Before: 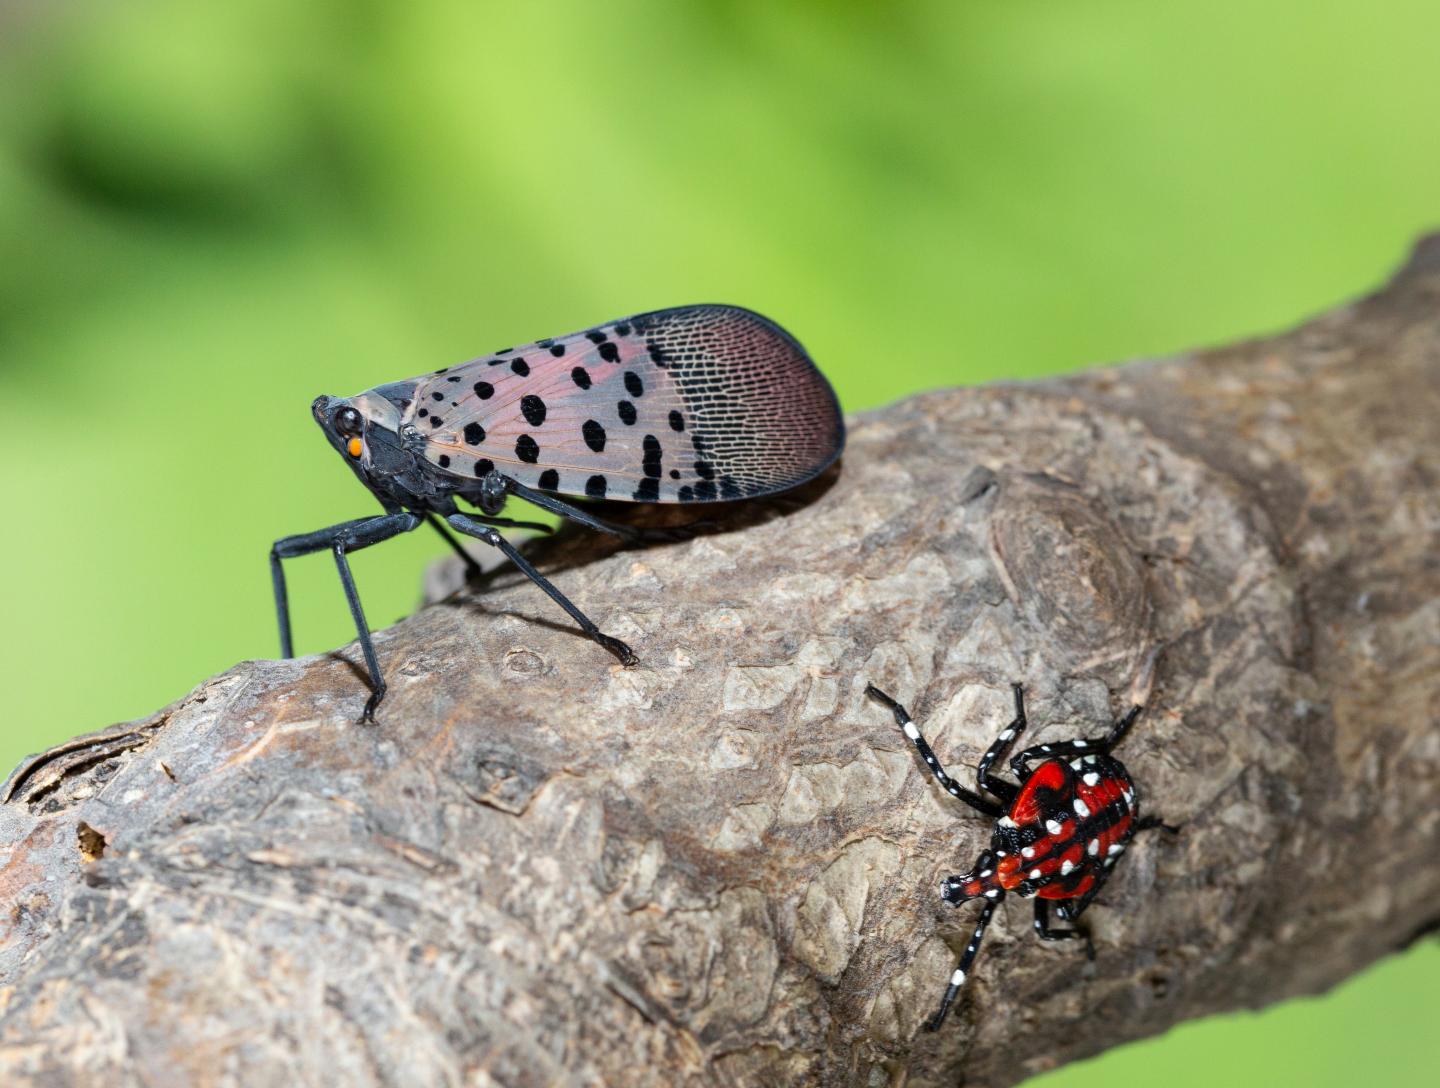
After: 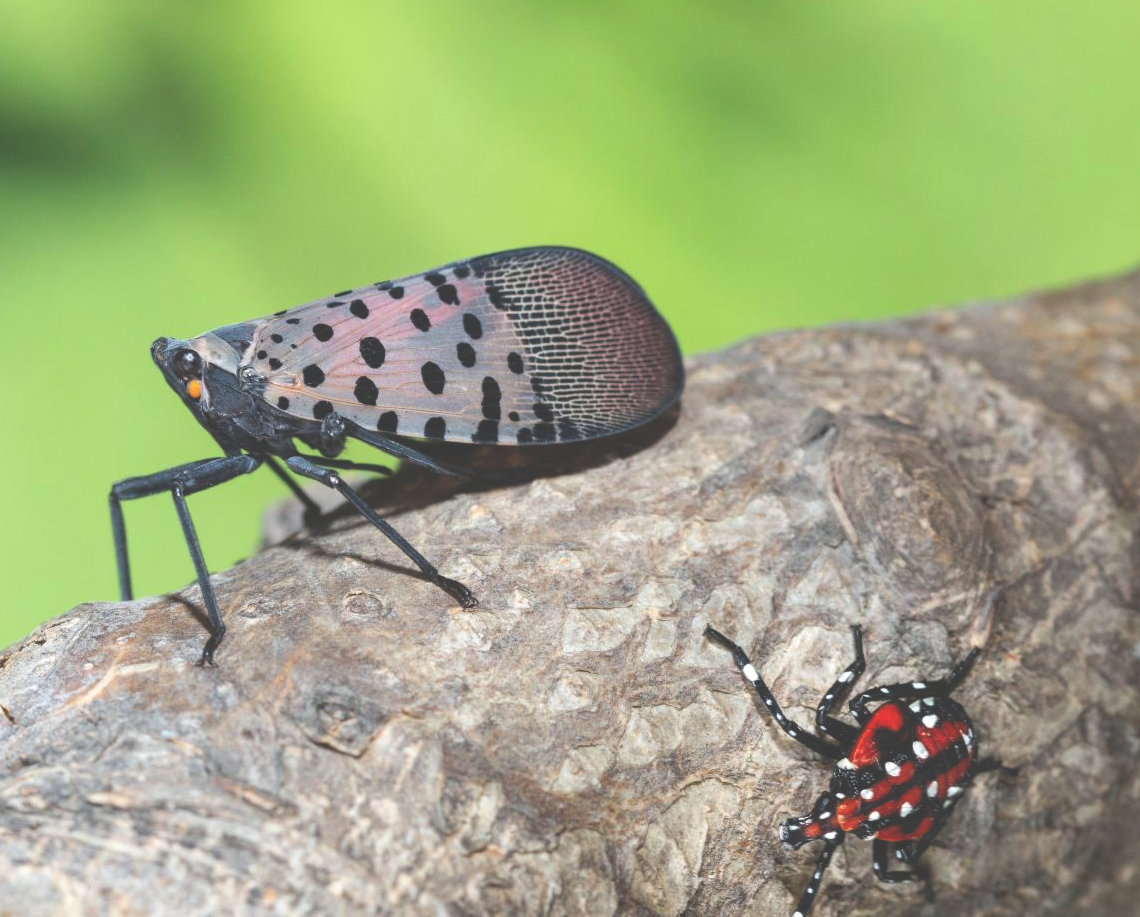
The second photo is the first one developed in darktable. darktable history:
crop: left 11.225%, top 5.381%, right 9.565%, bottom 10.314%
exposure: black level correction -0.041, exposure 0.064 EV, compensate highlight preservation false
tone equalizer: on, module defaults
white balance: emerald 1
